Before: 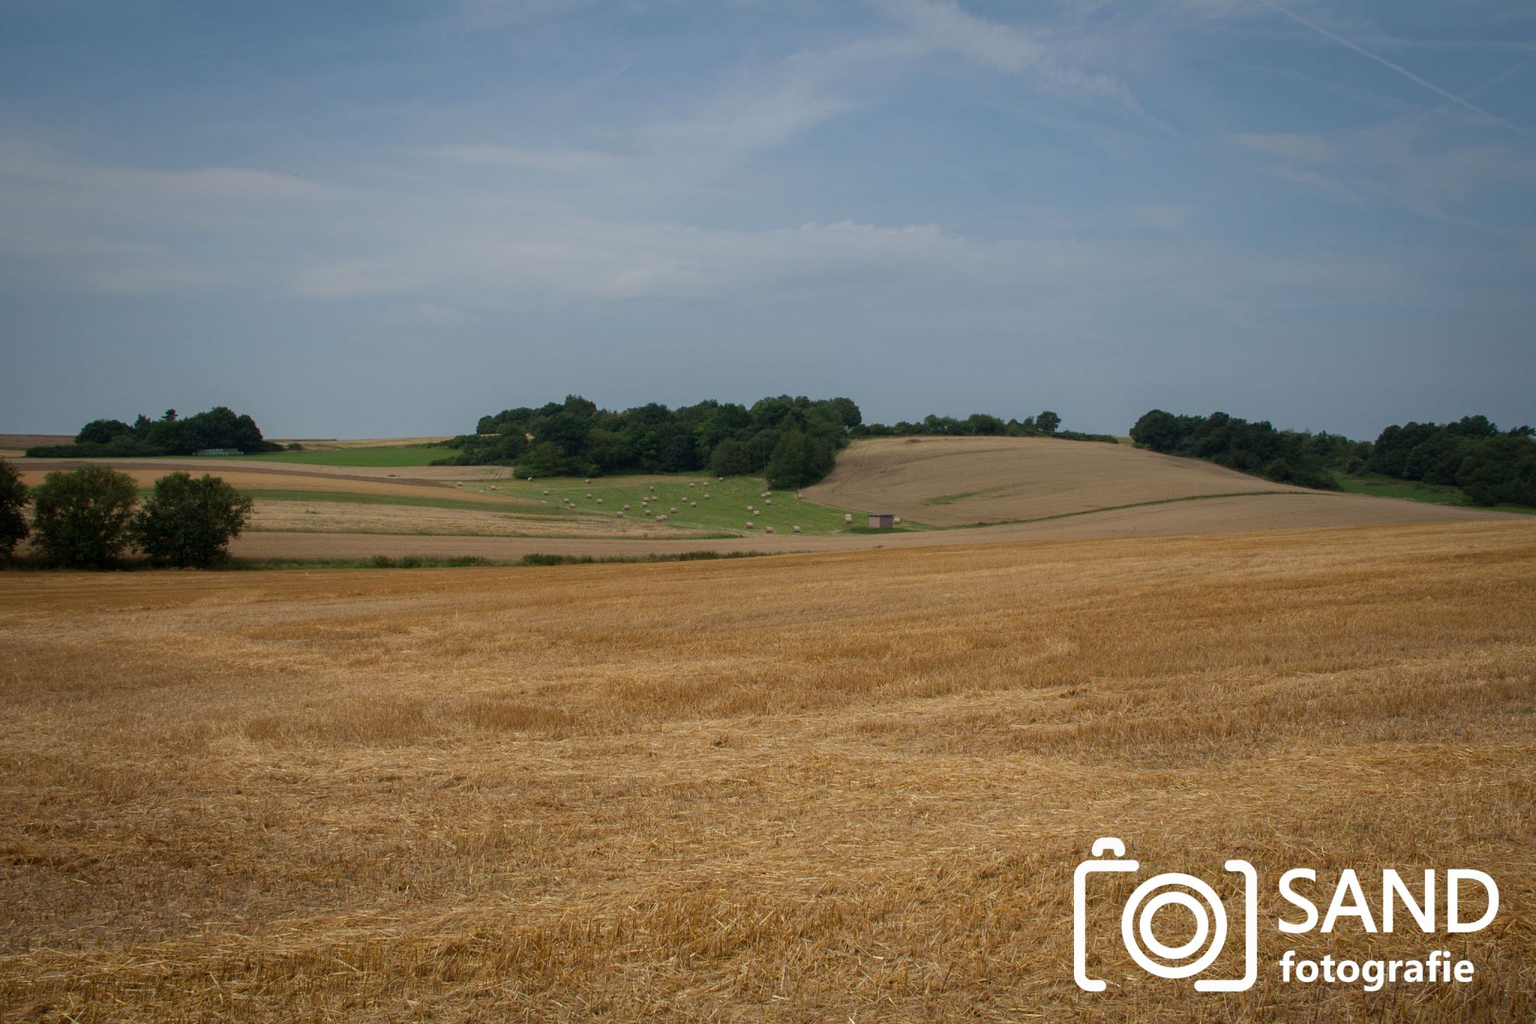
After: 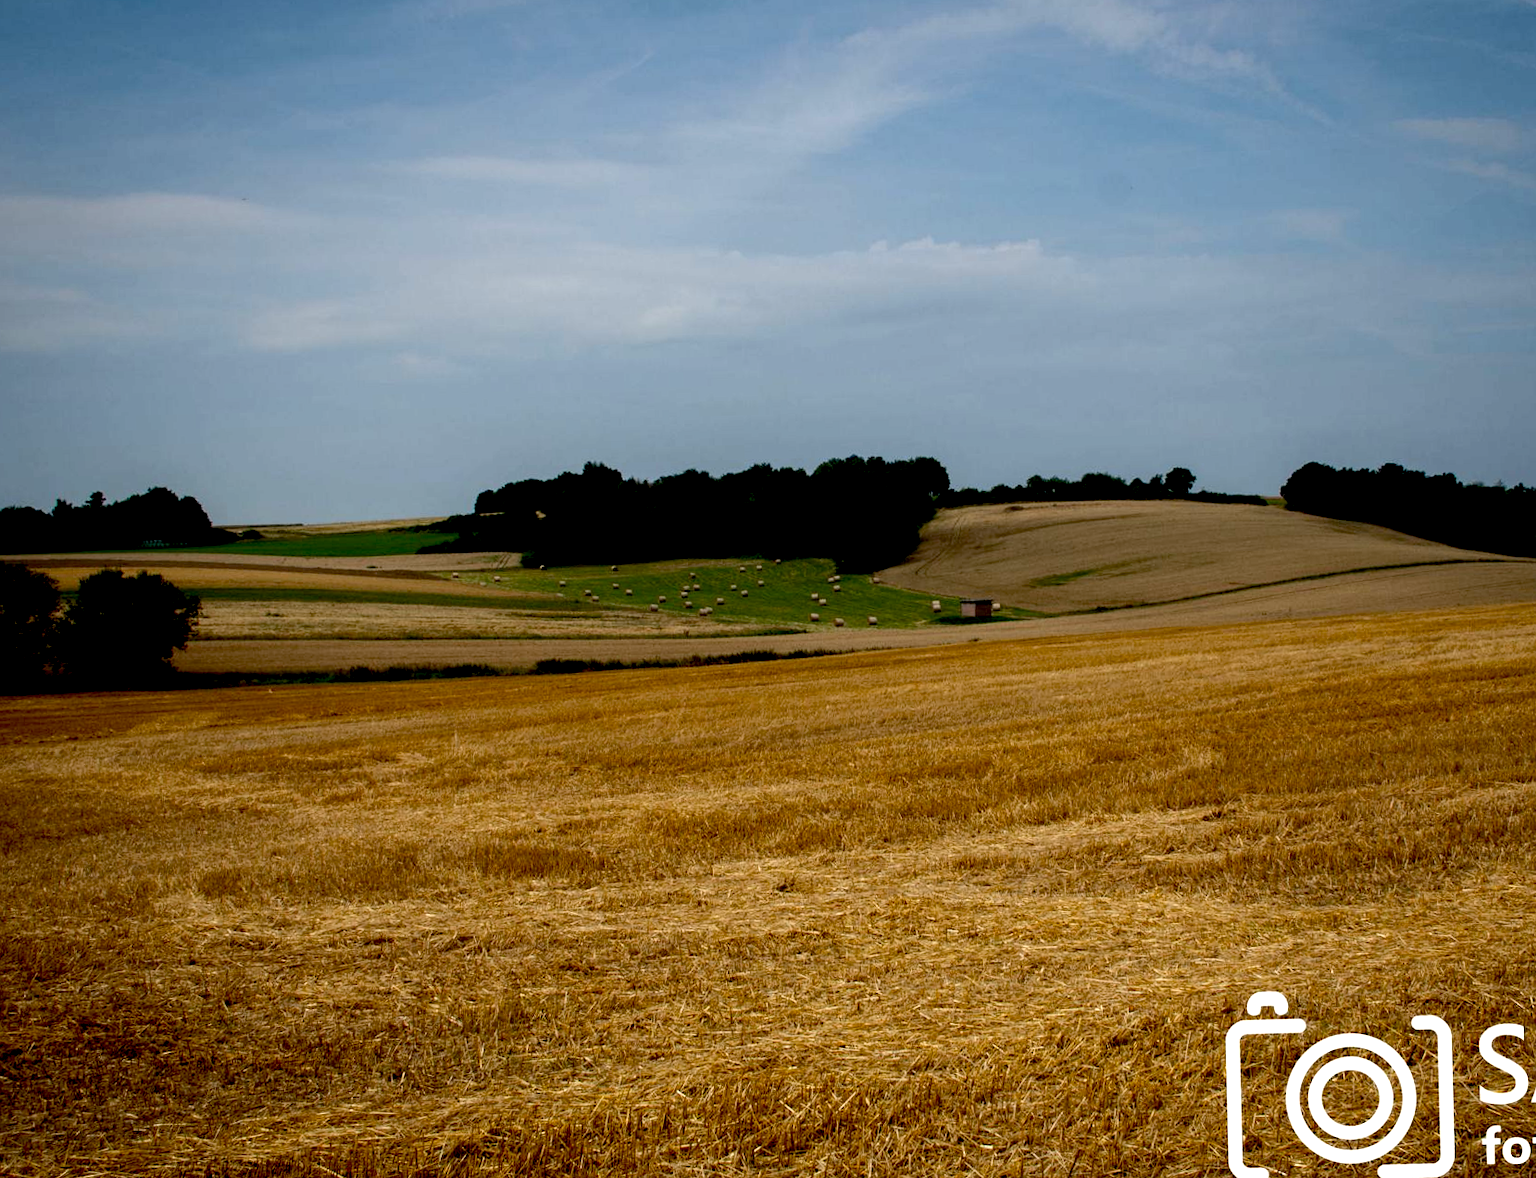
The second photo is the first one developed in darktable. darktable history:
tone equalizer: -8 EV -0.716 EV, -7 EV -0.706 EV, -6 EV -0.608 EV, -5 EV -0.387 EV, -3 EV 0.368 EV, -2 EV 0.6 EV, -1 EV 0.677 EV, +0 EV 0.72 EV, edges refinement/feathering 500, mask exposure compensation -1.57 EV, preserve details no
exposure: black level correction 0.056, exposure -0.031 EV, compensate highlight preservation false
crop and rotate: angle 1.42°, left 4.247%, top 0.763%, right 11.76%, bottom 2.537%
